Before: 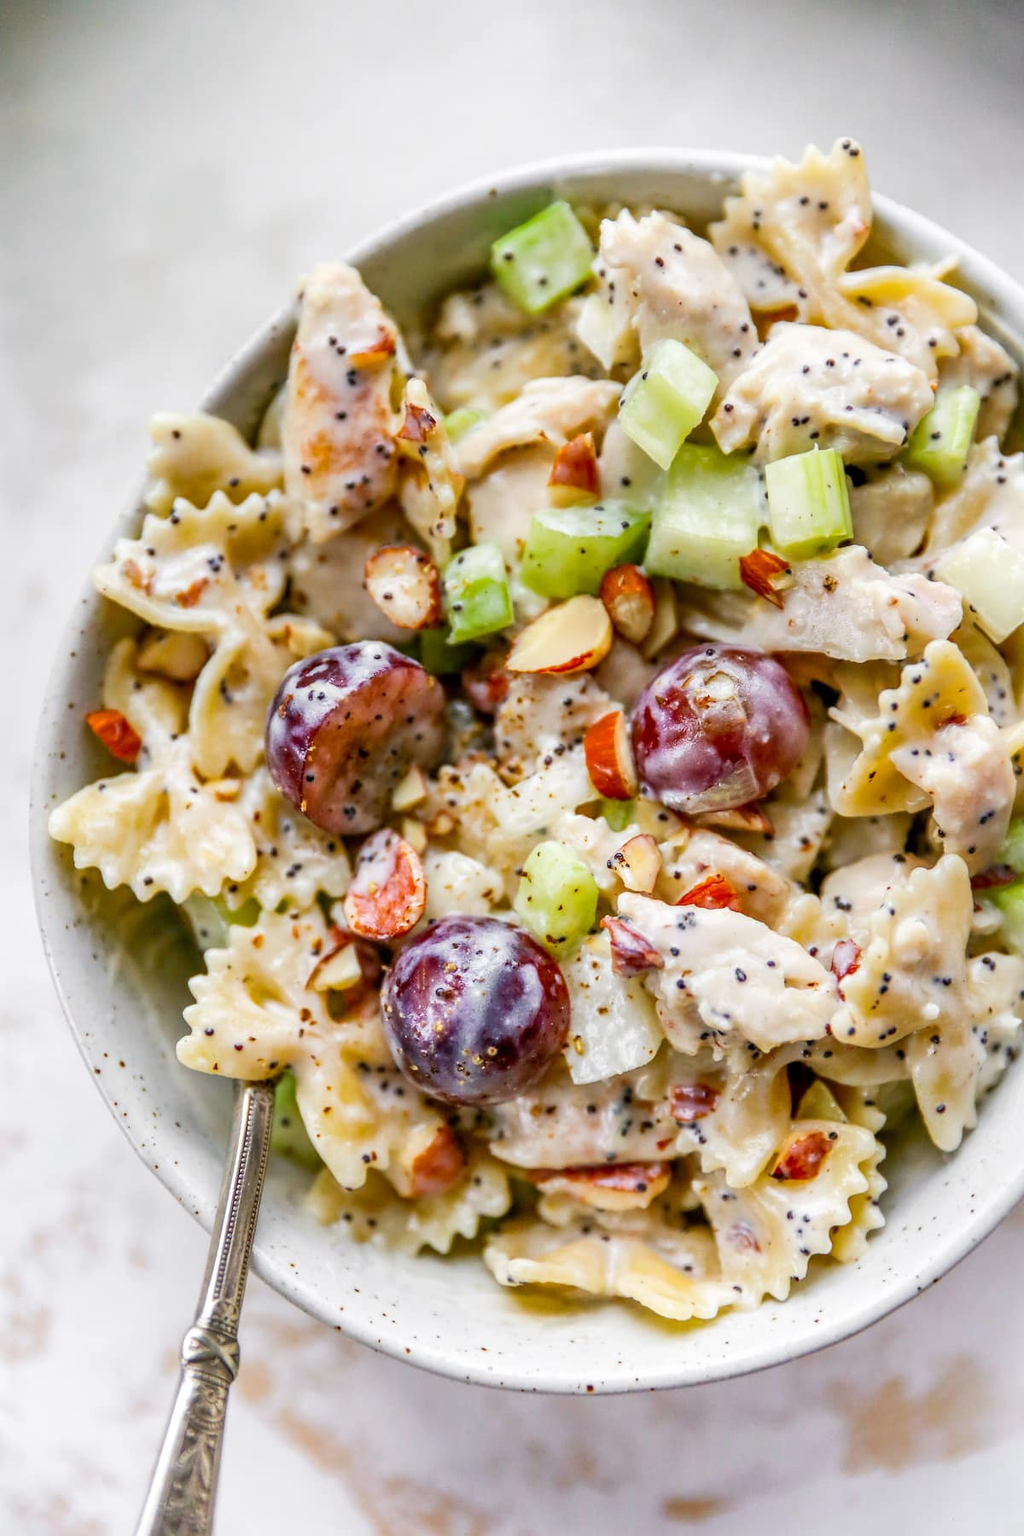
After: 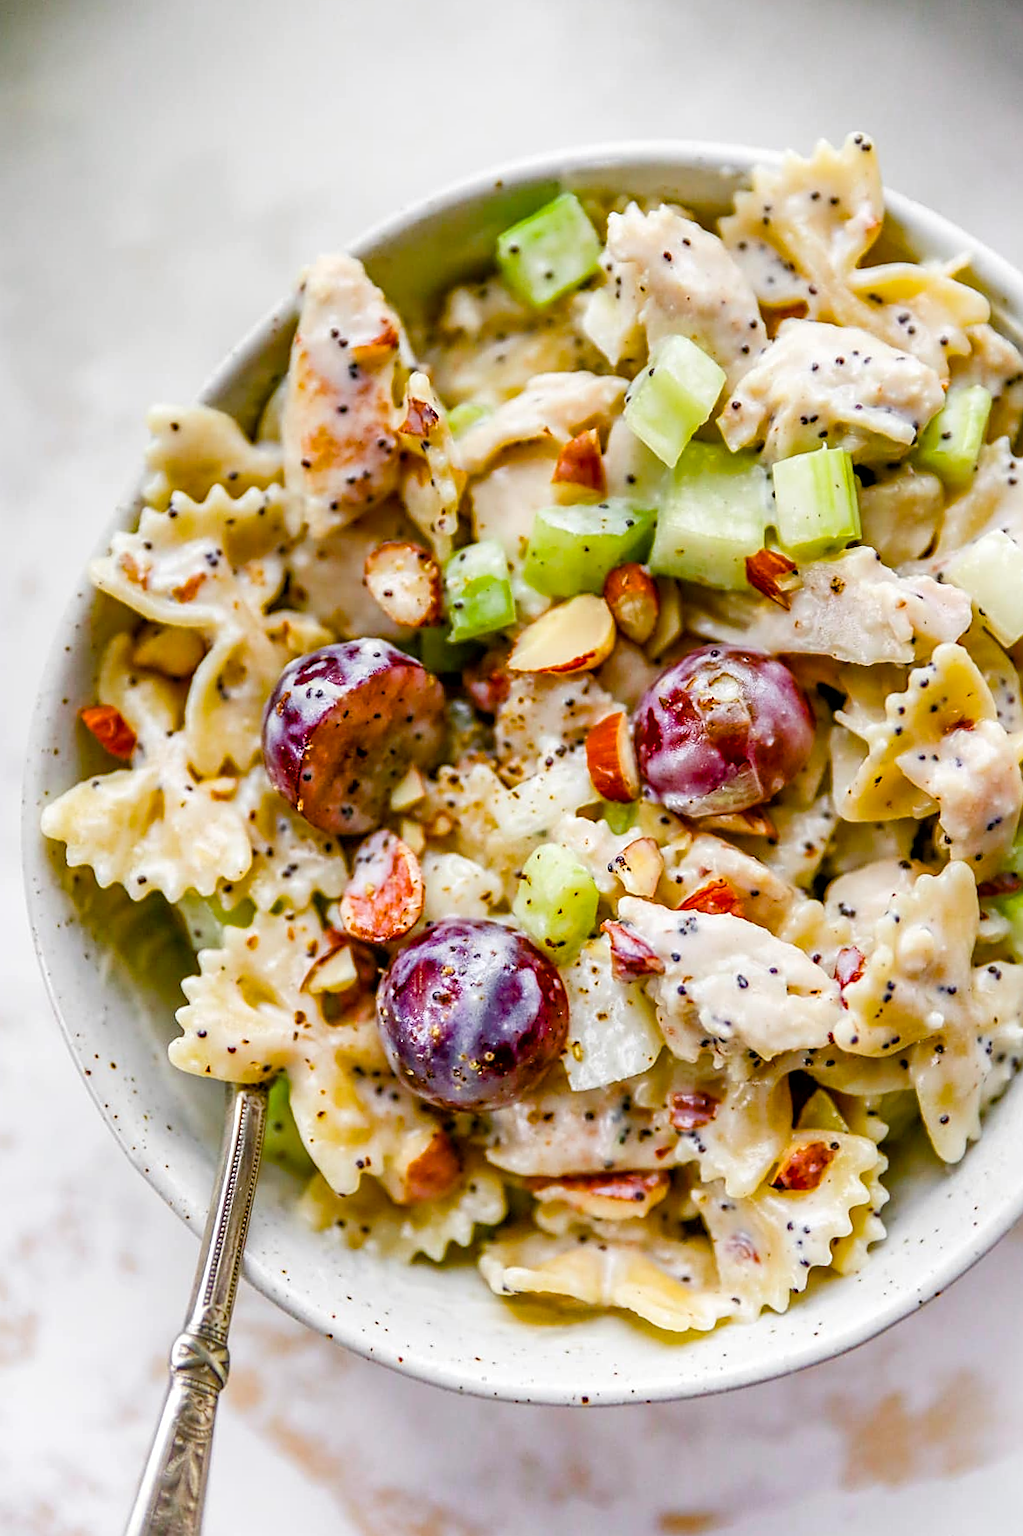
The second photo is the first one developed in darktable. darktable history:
crop and rotate: angle -0.591°
tone equalizer: on, module defaults
color calibration: gray › normalize channels true, illuminant same as pipeline (D50), adaptation XYZ, x 0.346, y 0.358, temperature 5003.81 K, gamut compression 0.025
sharpen: on, module defaults
color balance rgb: shadows lift › chroma 0.911%, shadows lift › hue 113.97°, power › chroma 0.245%, power › hue 60.6°, linear chroma grading › global chroma 9.877%, perceptual saturation grading › global saturation 20%, perceptual saturation grading › highlights -25.748%, perceptual saturation grading › shadows 49.757%
